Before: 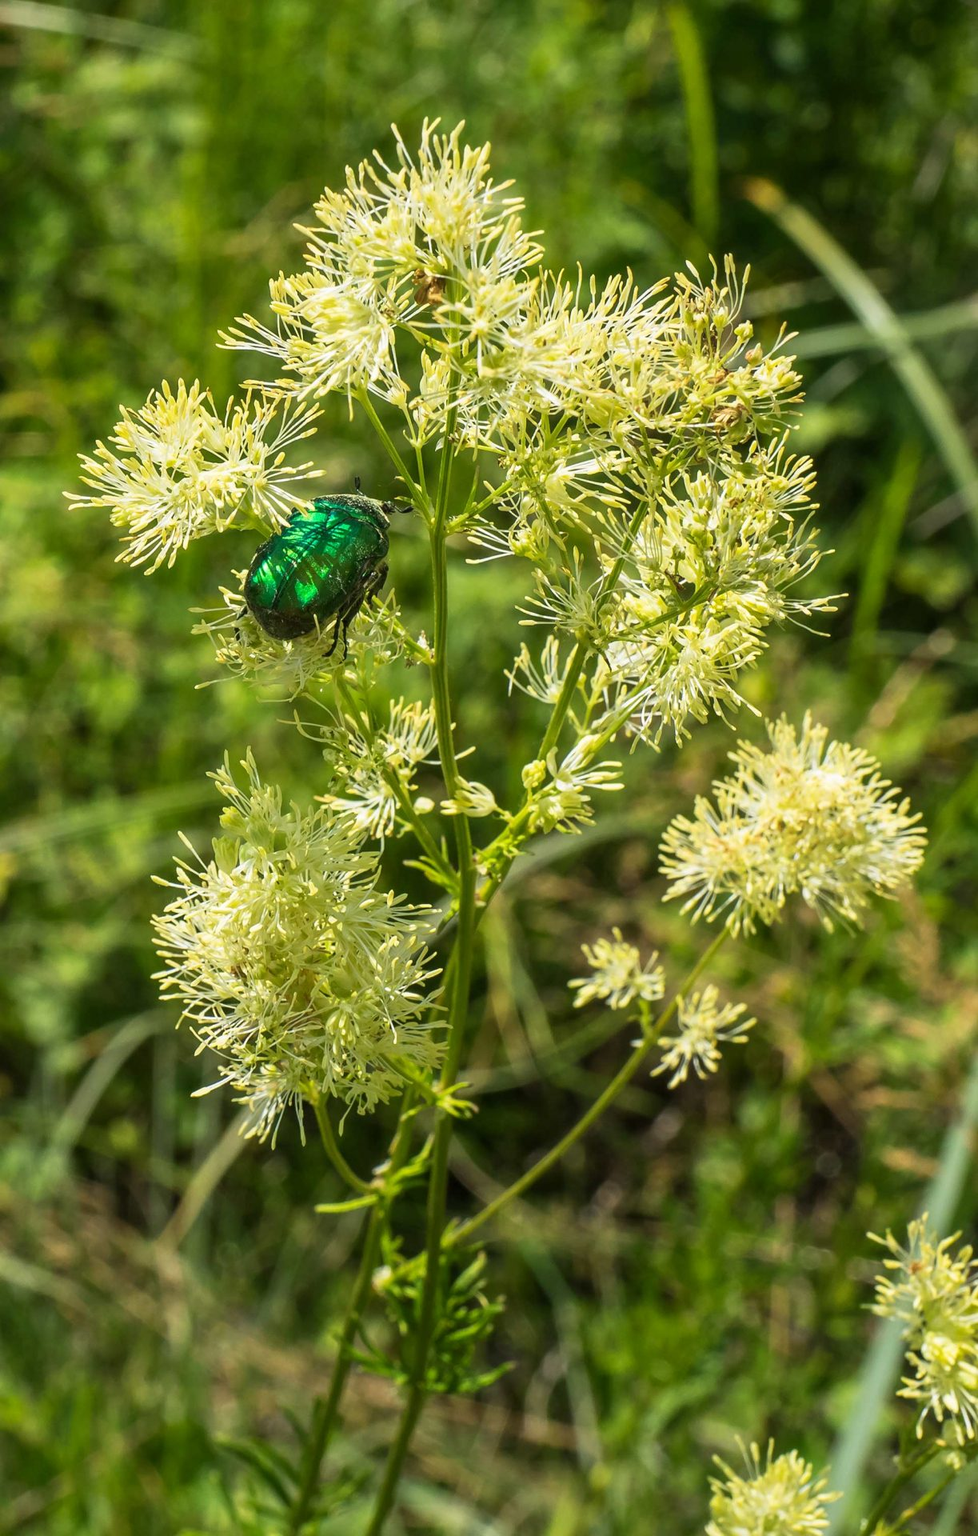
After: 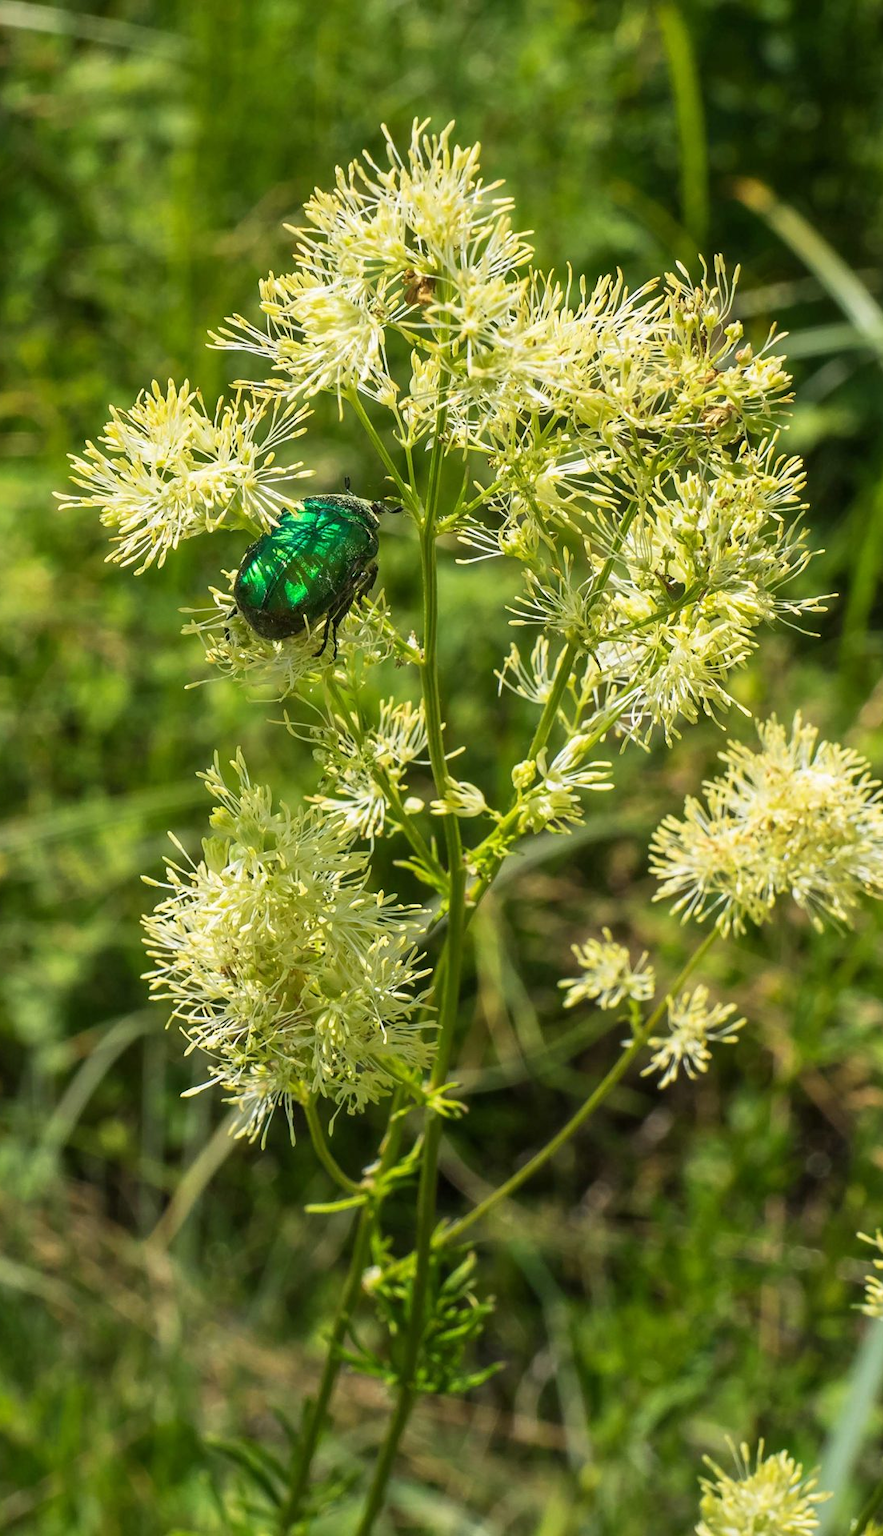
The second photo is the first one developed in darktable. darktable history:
crop and rotate: left 1.18%, right 8.507%
